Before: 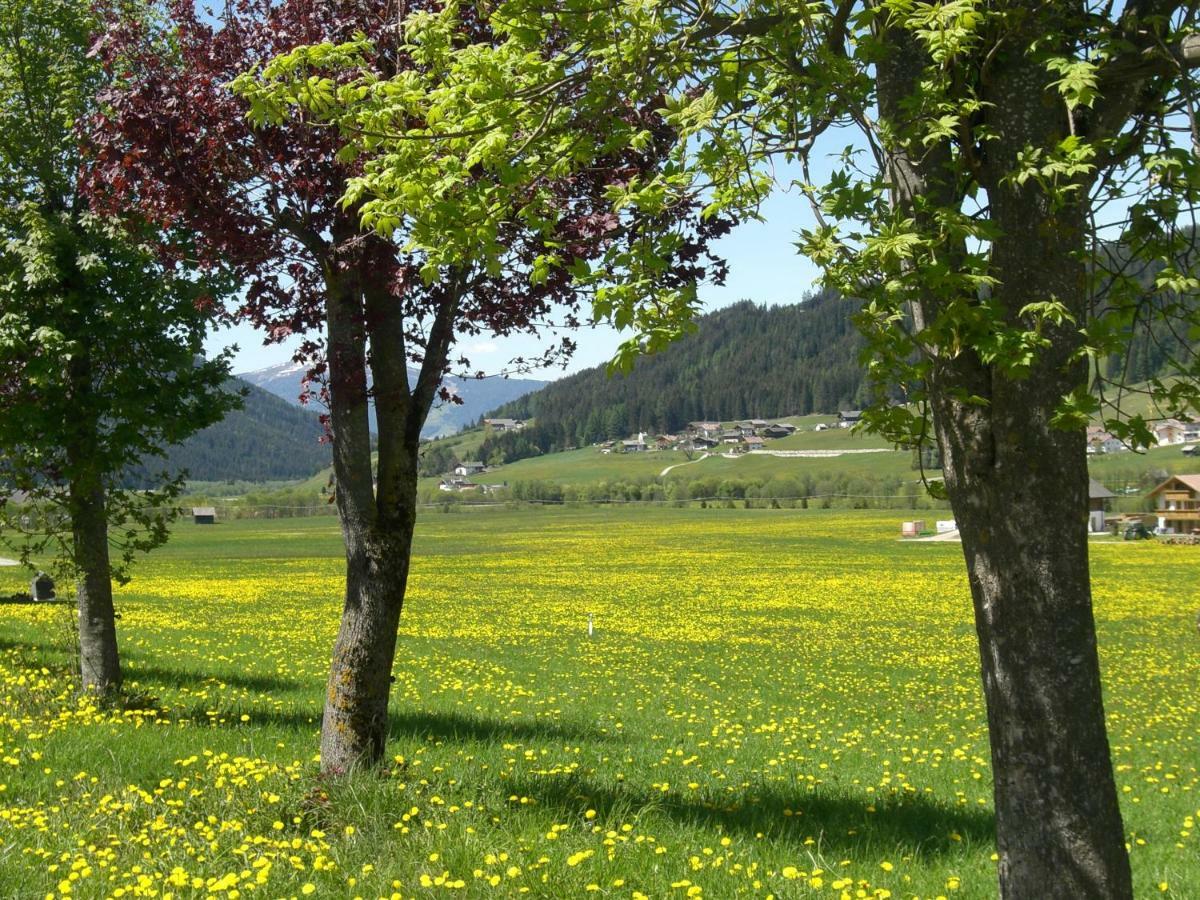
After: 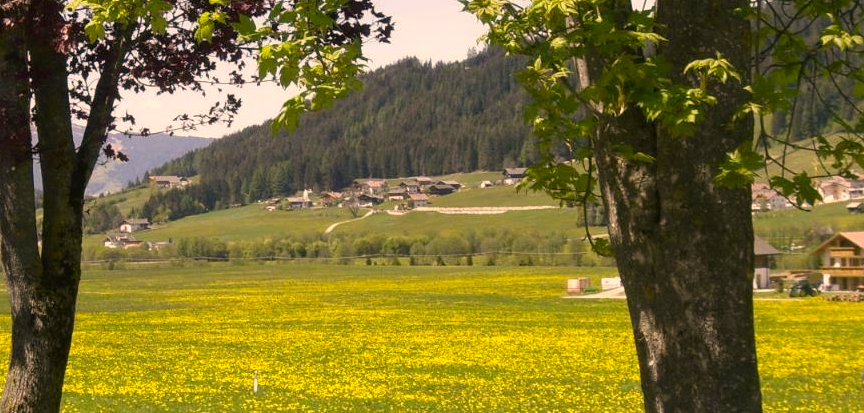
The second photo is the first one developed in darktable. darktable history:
color correction: highlights a* 17.88, highlights b* 18.79
crop and rotate: left 27.938%, top 27.046%, bottom 27.046%
